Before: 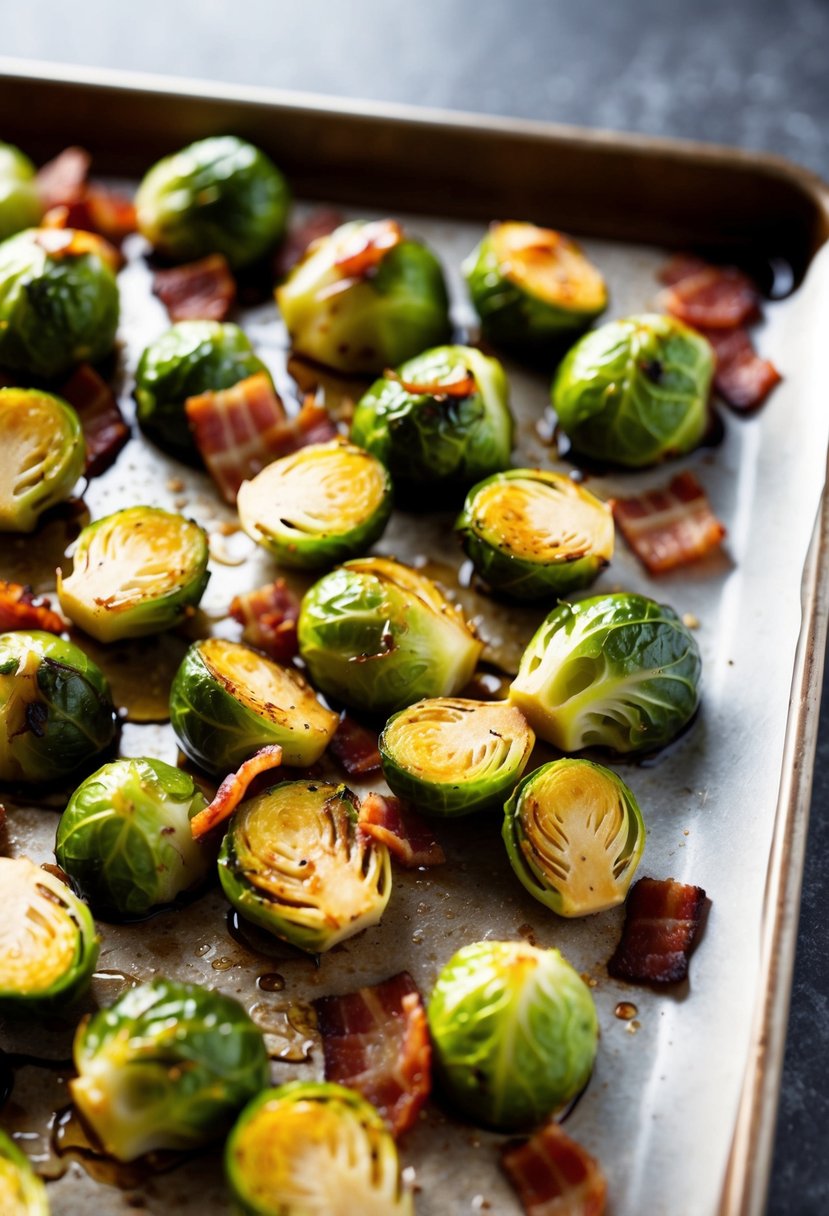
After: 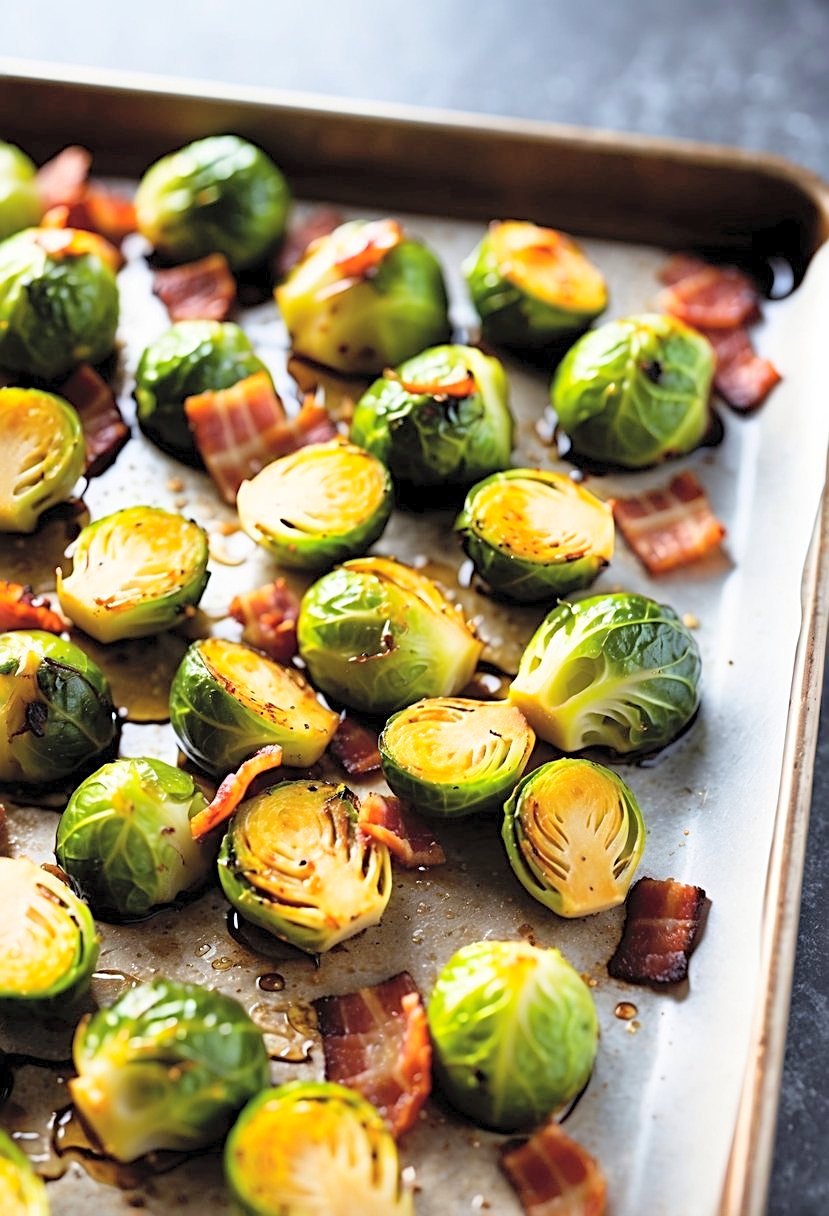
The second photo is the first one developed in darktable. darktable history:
sharpen: radius 2.533, amount 0.621
contrast brightness saturation: contrast 0.104, brightness 0.318, saturation 0.149
